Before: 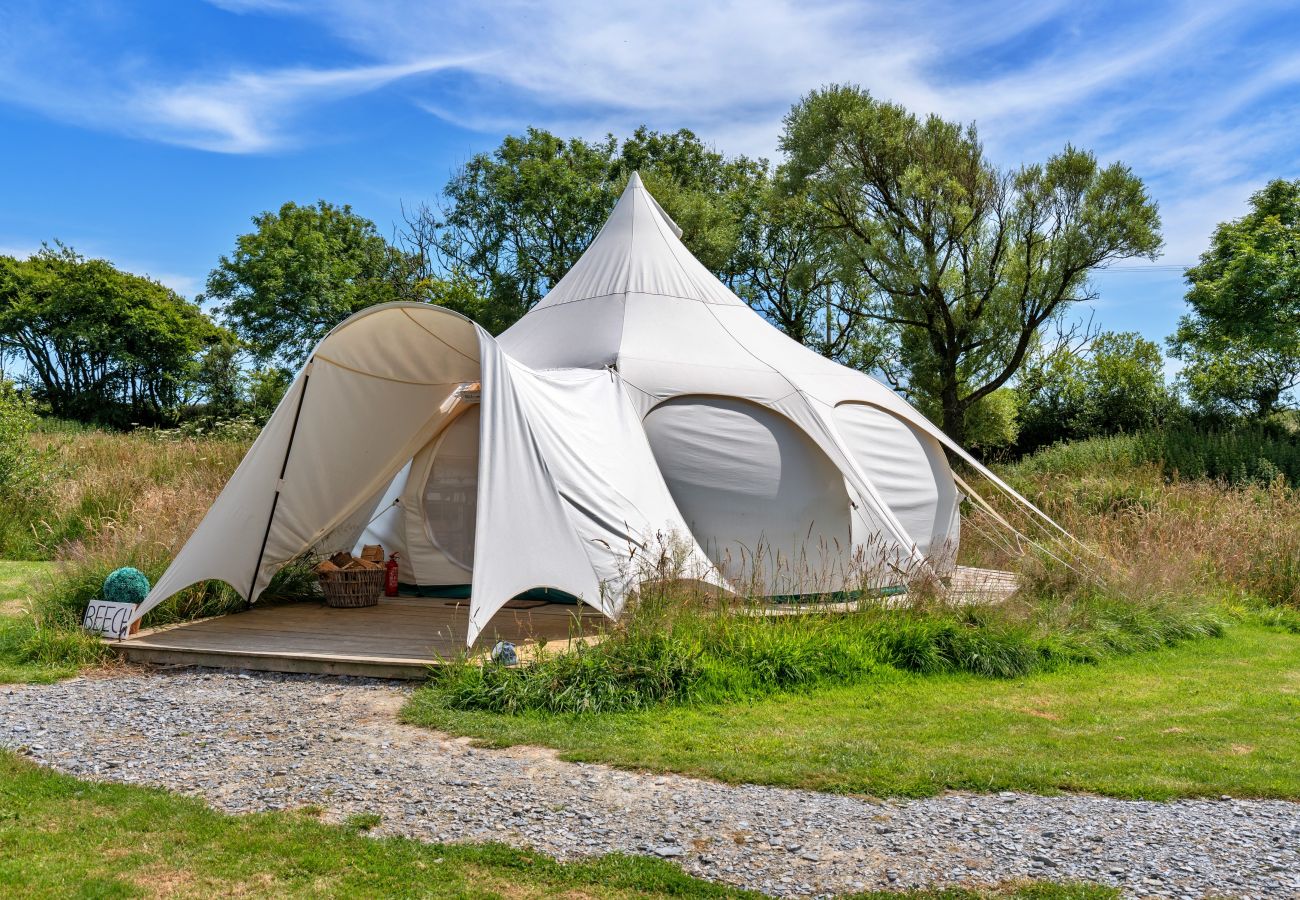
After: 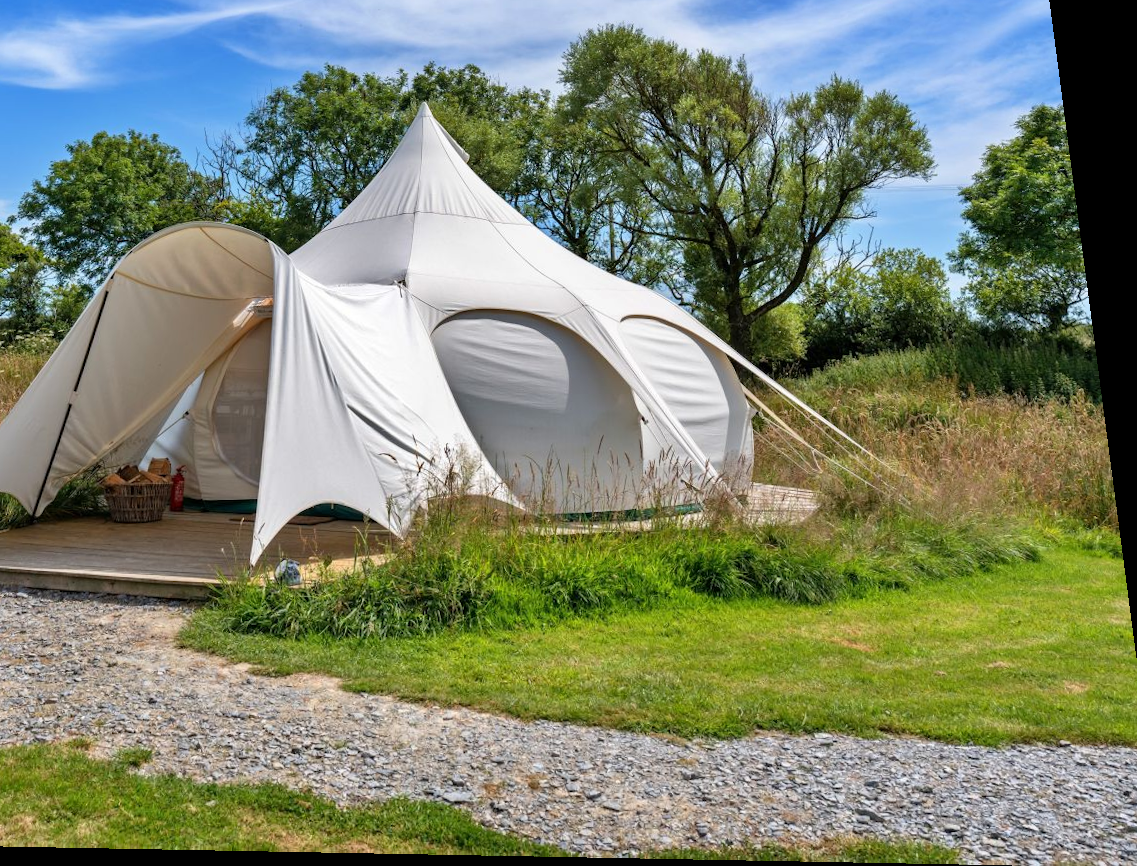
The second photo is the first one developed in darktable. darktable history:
rotate and perspective: rotation 0.128°, lens shift (vertical) -0.181, lens shift (horizontal) -0.044, shear 0.001, automatic cropping off
crop and rotate: left 17.959%, top 5.771%, right 1.742%
